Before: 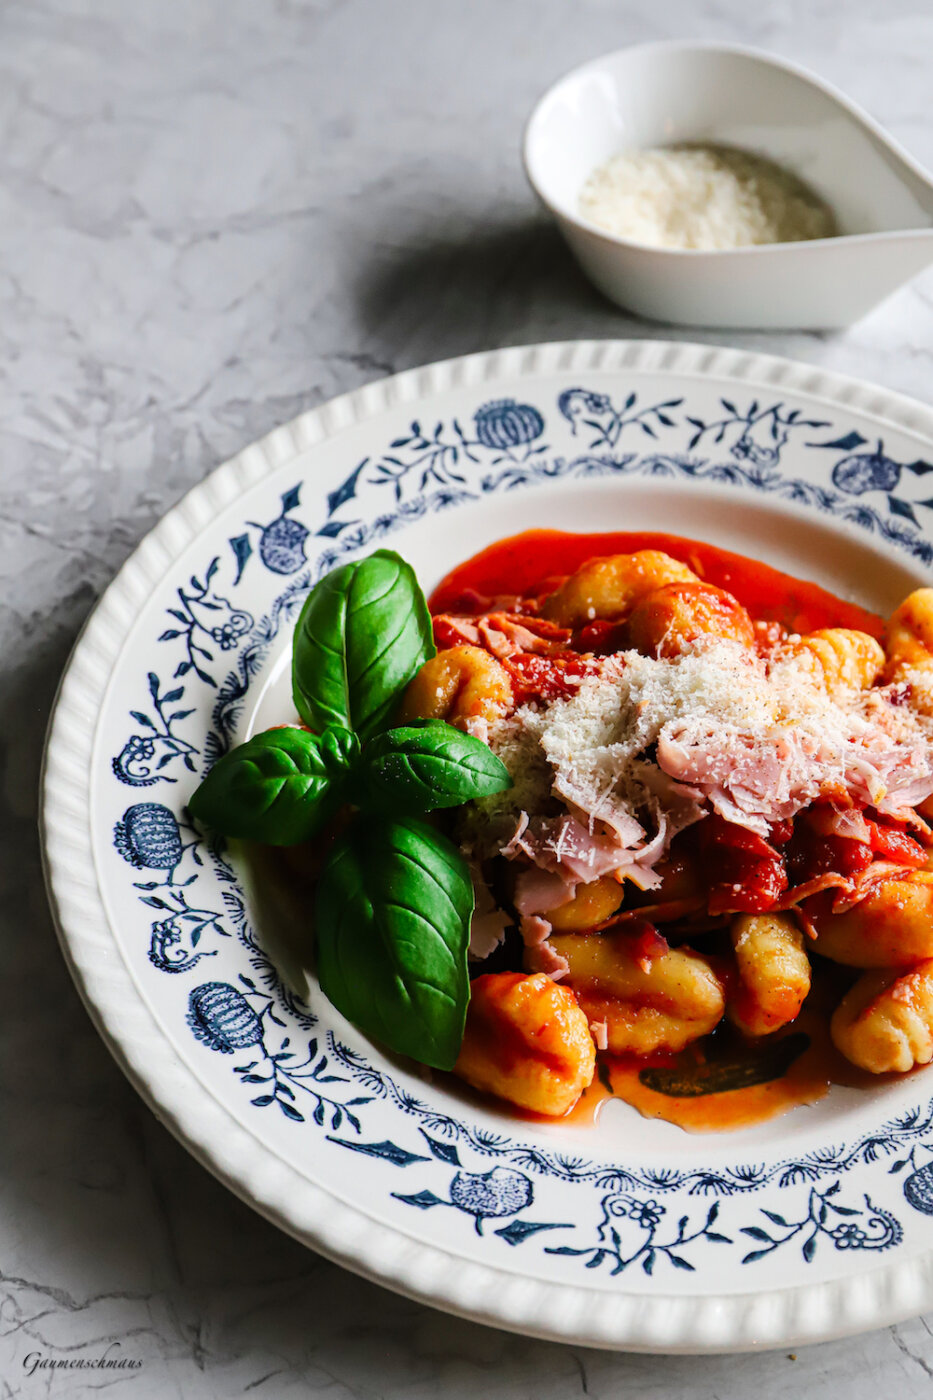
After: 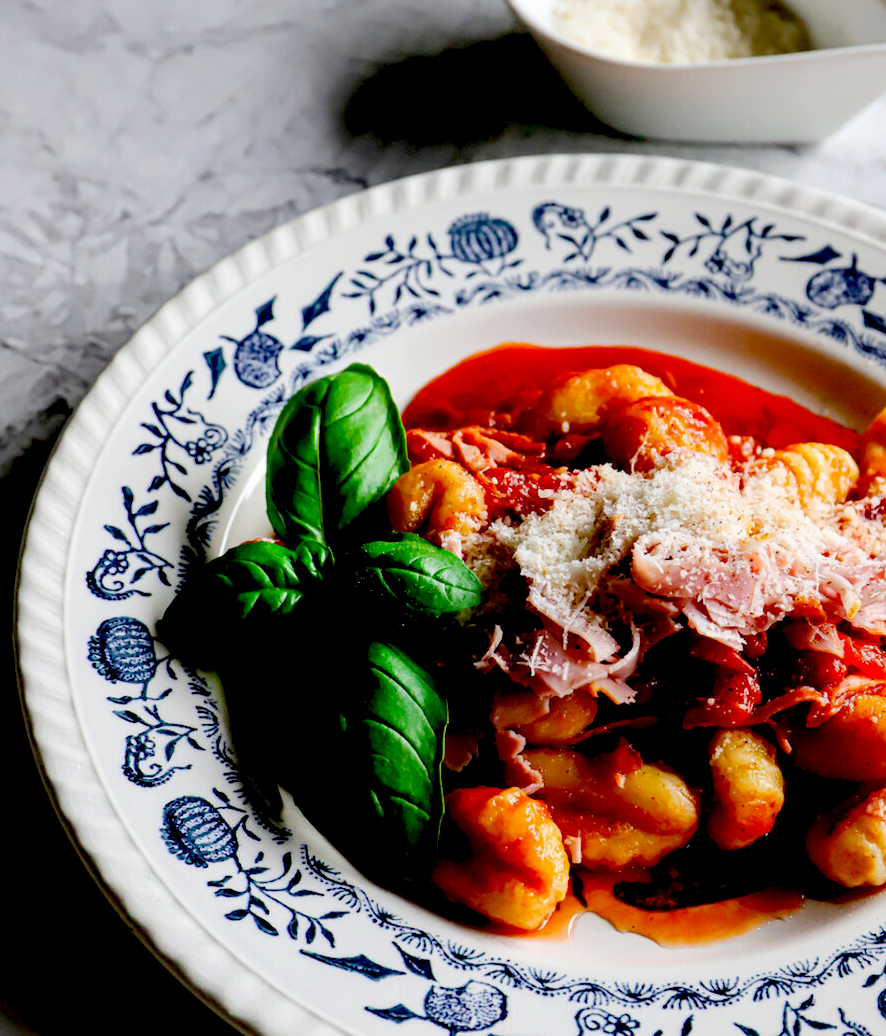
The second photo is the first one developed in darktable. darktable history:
crop and rotate: left 2.991%, top 13.302%, right 1.981%, bottom 12.636%
exposure: black level correction 0.047, exposure 0.013 EV, compensate highlight preservation false
